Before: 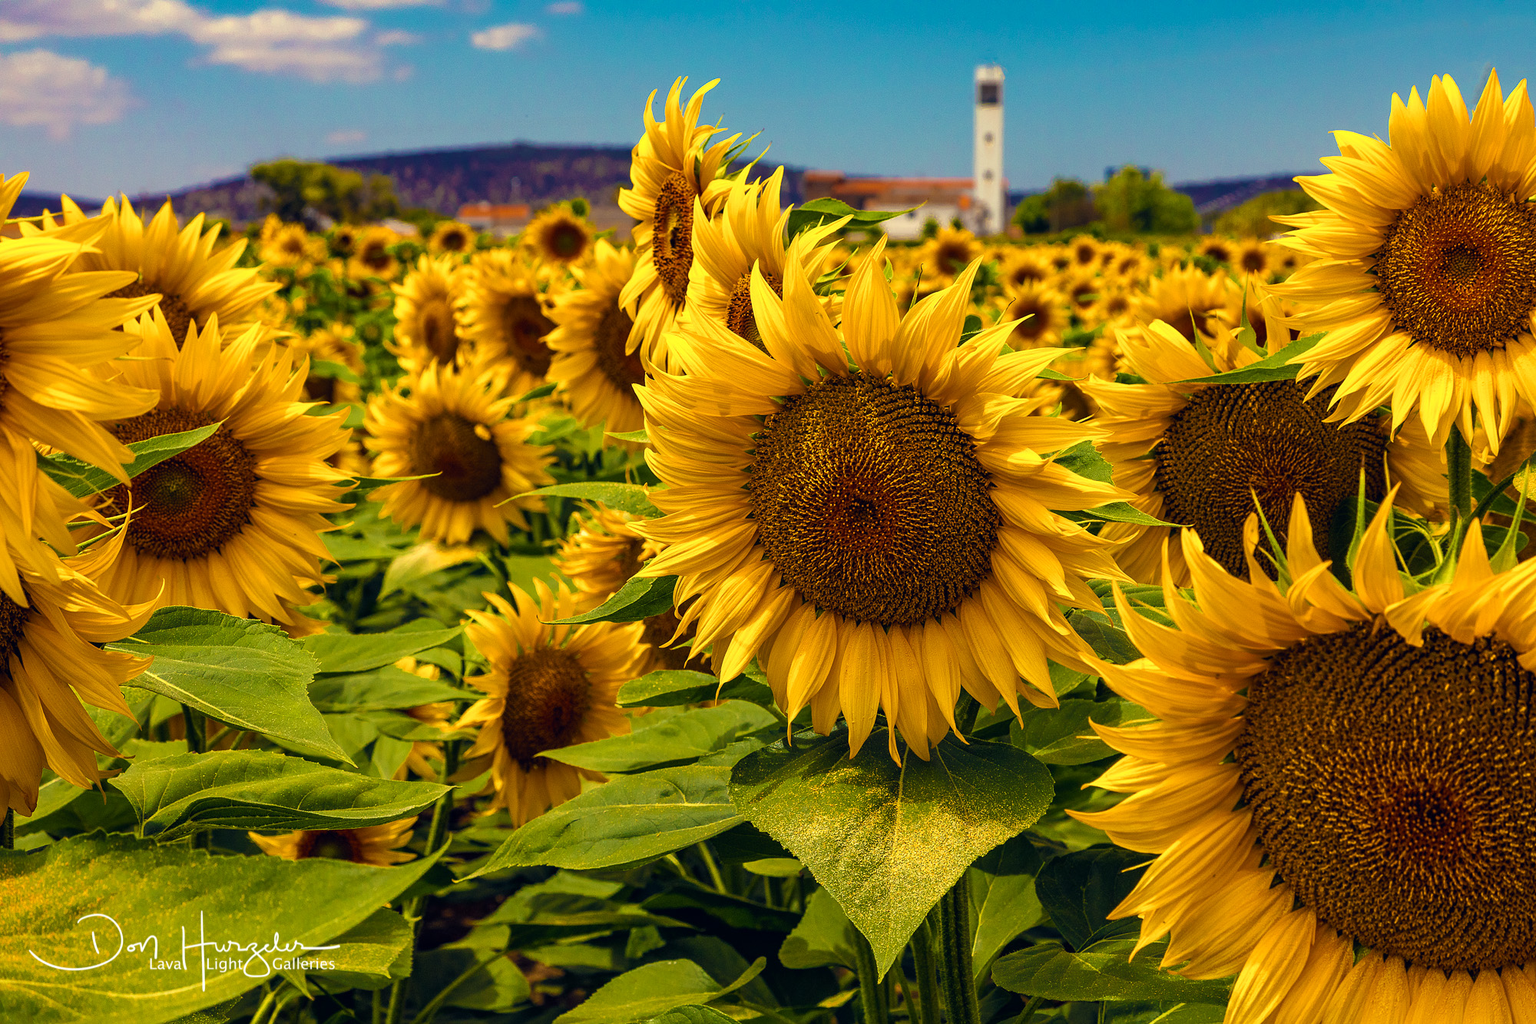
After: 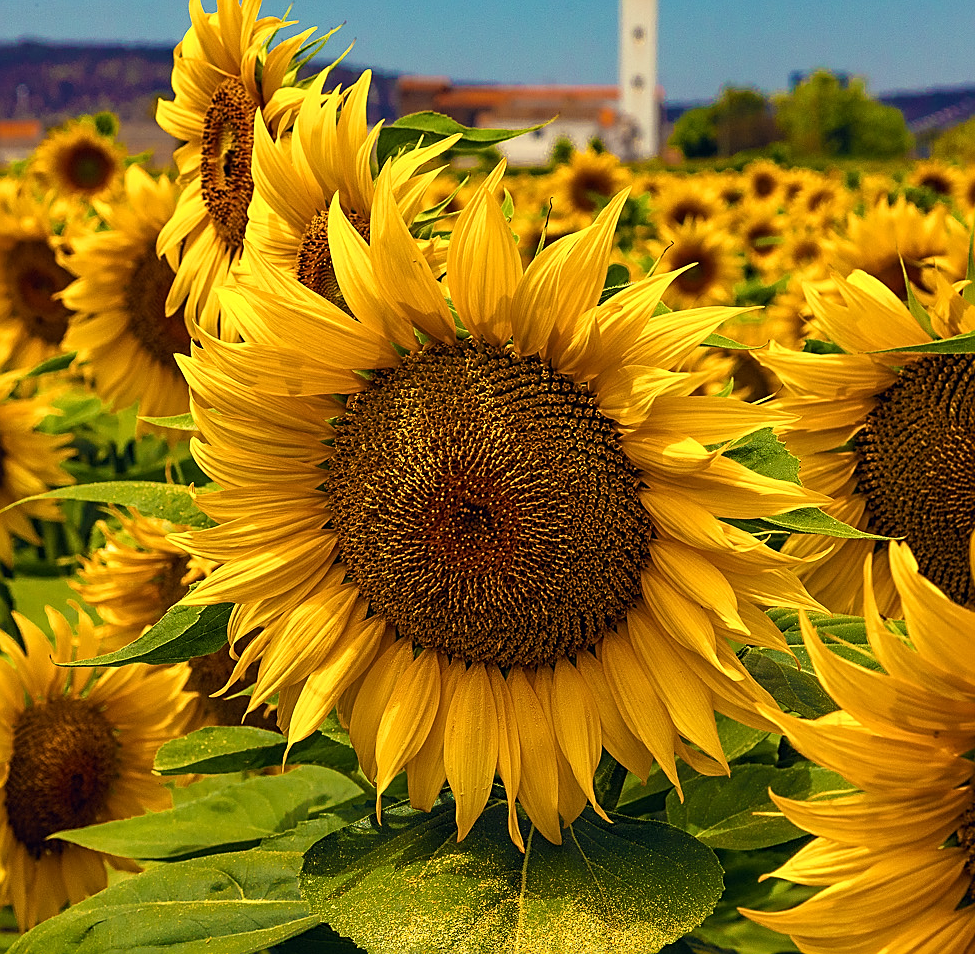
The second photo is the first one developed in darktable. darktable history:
sharpen: on, module defaults
crop: left 32.477%, top 11.002%, right 18.74%, bottom 17.39%
tone equalizer: mask exposure compensation -0.507 EV
